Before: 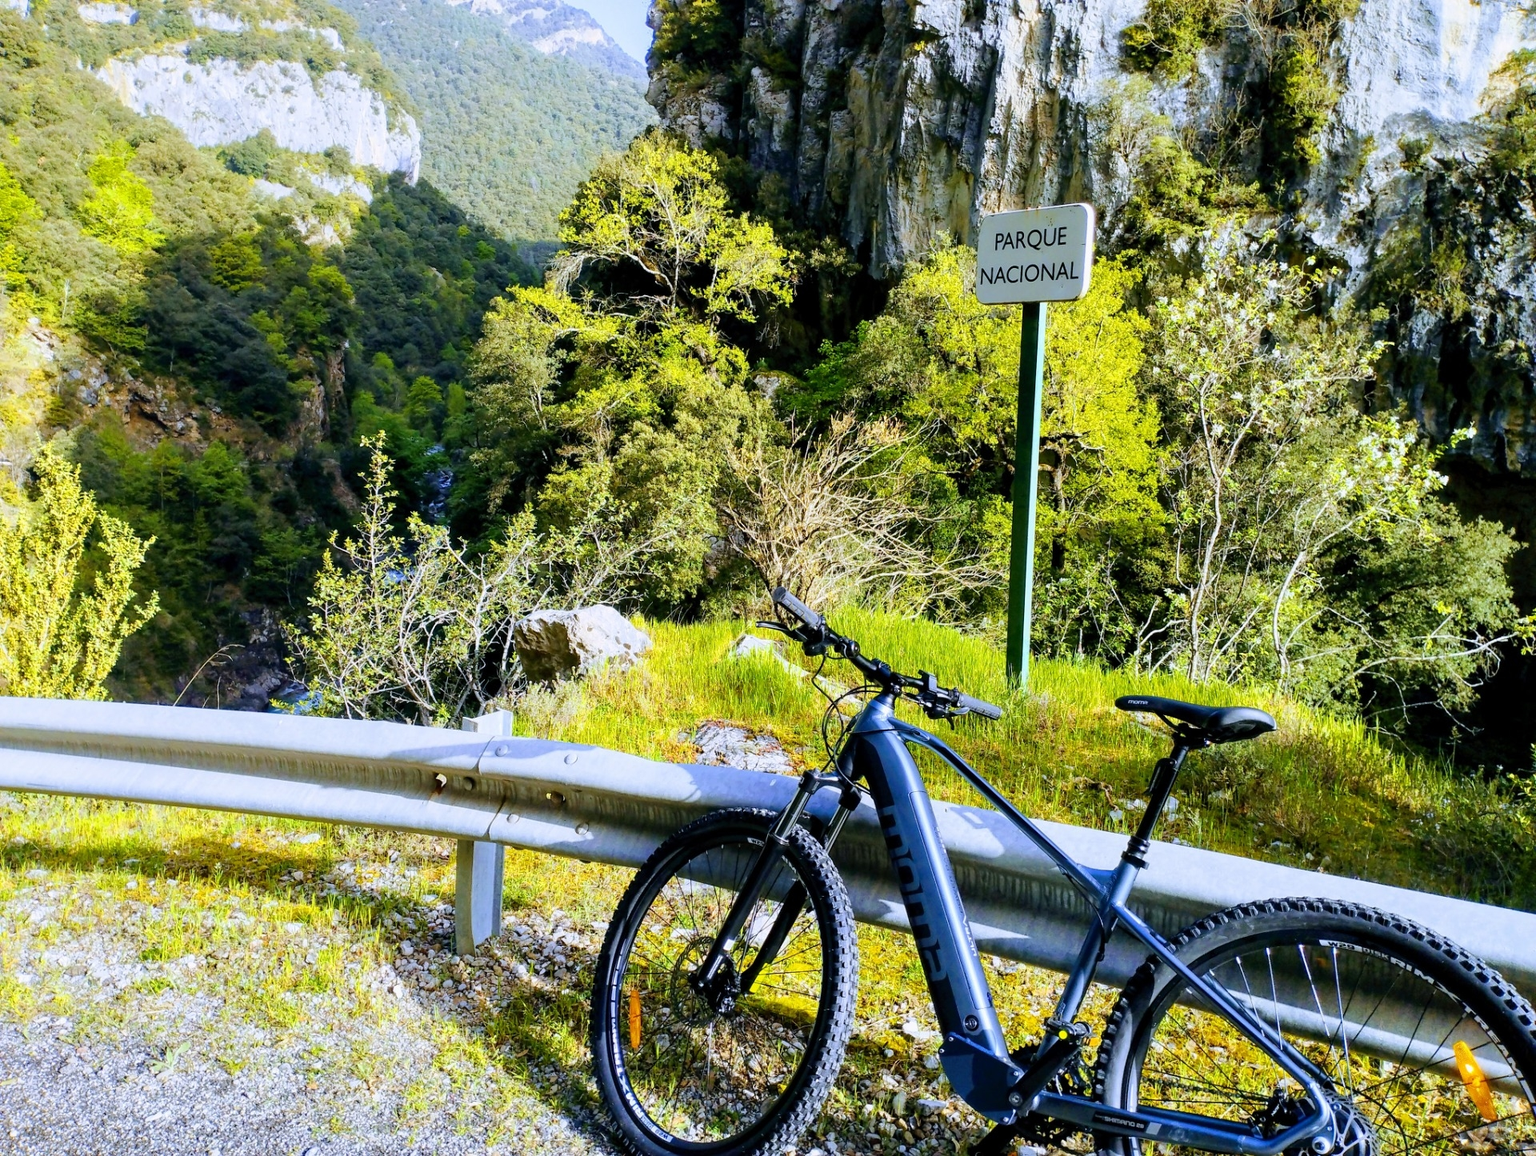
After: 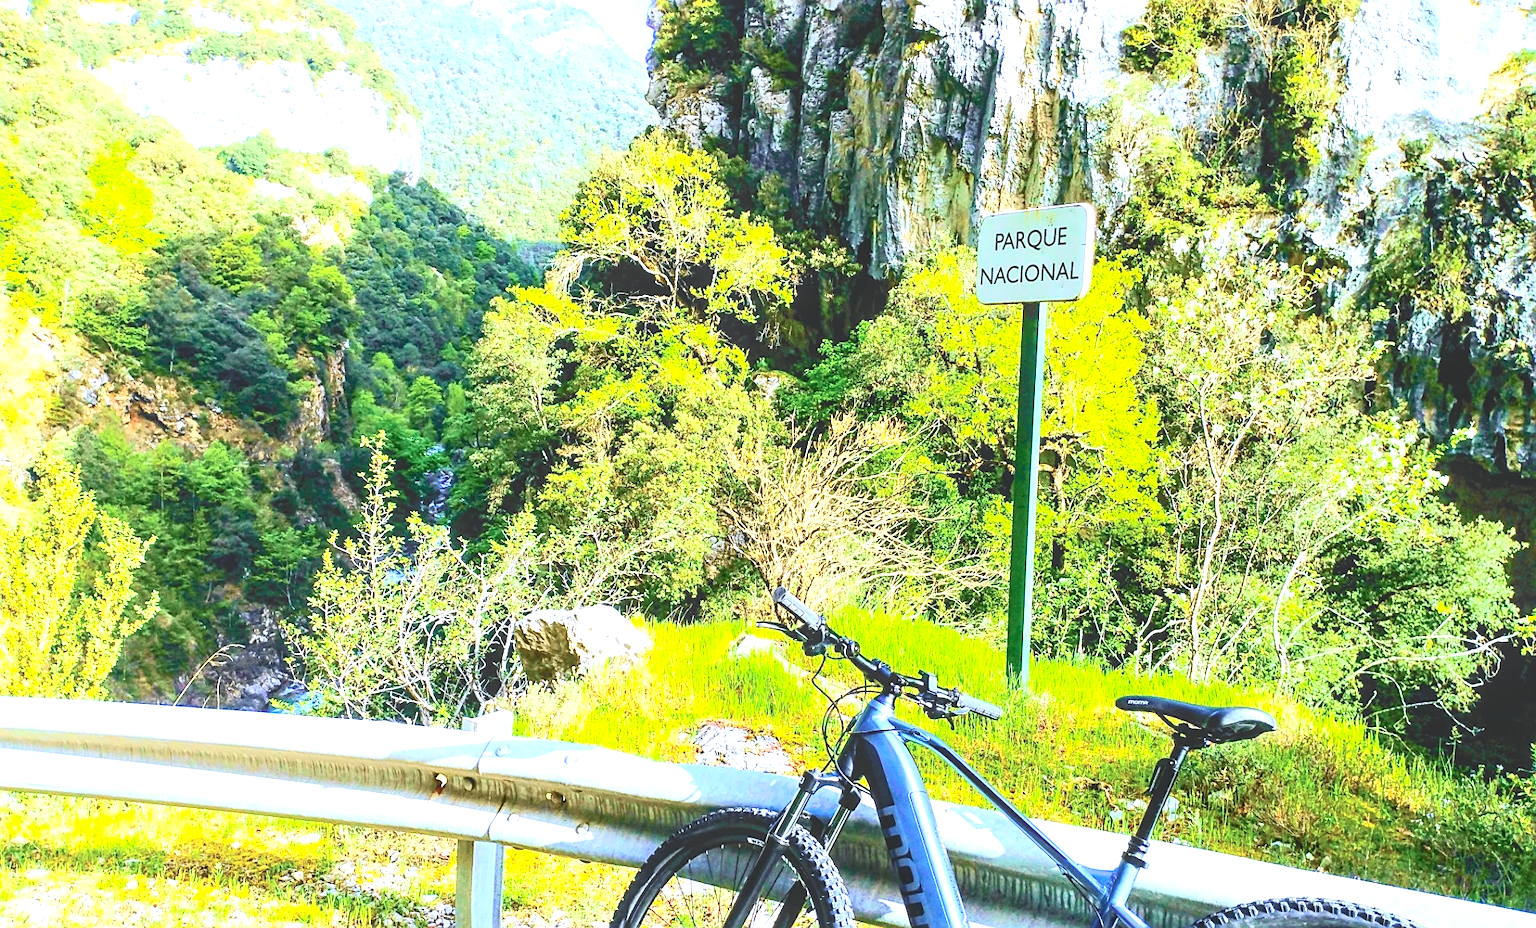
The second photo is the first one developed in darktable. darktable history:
sharpen: on, module defaults
tone curve: curves: ch0 [(0, 0.013) (0.104, 0.103) (0.258, 0.267) (0.448, 0.489) (0.709, 0.794) (0.895, 0.915) (0.994, 0.971)]; ch1 [(0, 0) (0.335, 0.298) (0.446, 0.416) (0.488, 0.488) (0.515, 0.504) (0.581, 0.615) (0.635, 0.661) (1, 1)]; ch2 [(0, 0) (0.314, 0.306) (0.436, 0.447) (0.502, 0.5) (0.538, 0.541) (0.568, 0.603) (0.641, 0.635) (0.717, 0.701) (1, 1)], color space Lab, independent channels, preserve colors none
local contrast: highlights 48%, shadows 0%, detail 100%
exposure: black level correction 0, exposure 1.45 EV, compensate exposure bias true, compensate highlight preservation false
crop: bottom 19.644%
